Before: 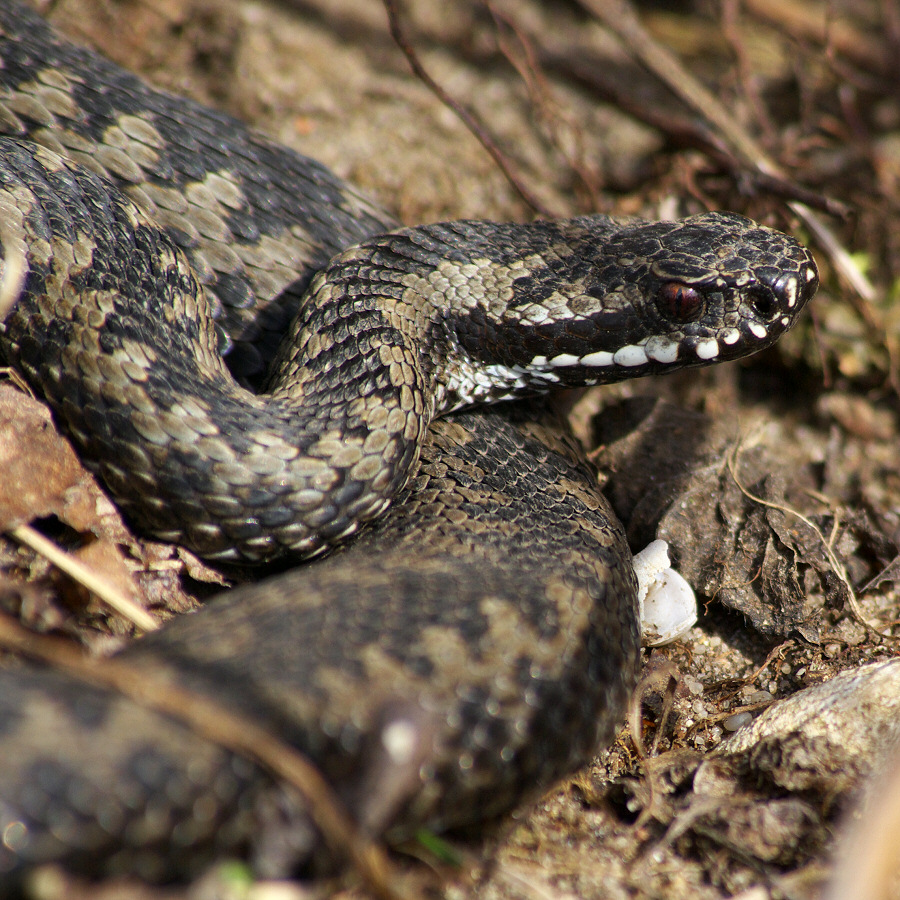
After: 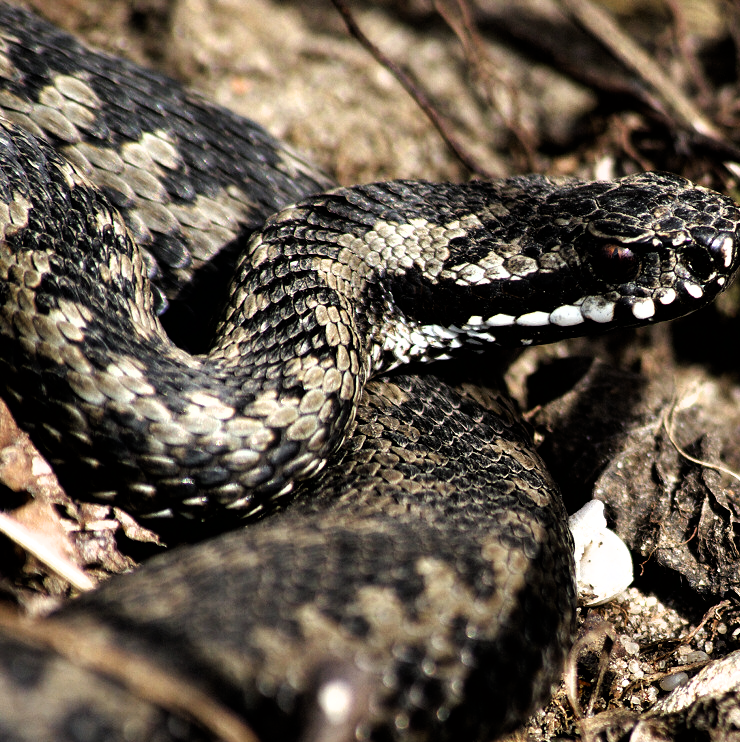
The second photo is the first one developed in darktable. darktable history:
filmic rgb: black relative exposure -8.3 EV, white relative exposure 2.2 EV, threshold 5.96 EV, hardness 7.15, latitude 85.16%, contrast 1.691, highlights saturation mix -4.45%, shadows ↔ highlights balance -2.75%, enable highlight reconstruction true
crop and rotate: left 7.144%, top 4.537%, right 10.524%, bottom 12.994%
